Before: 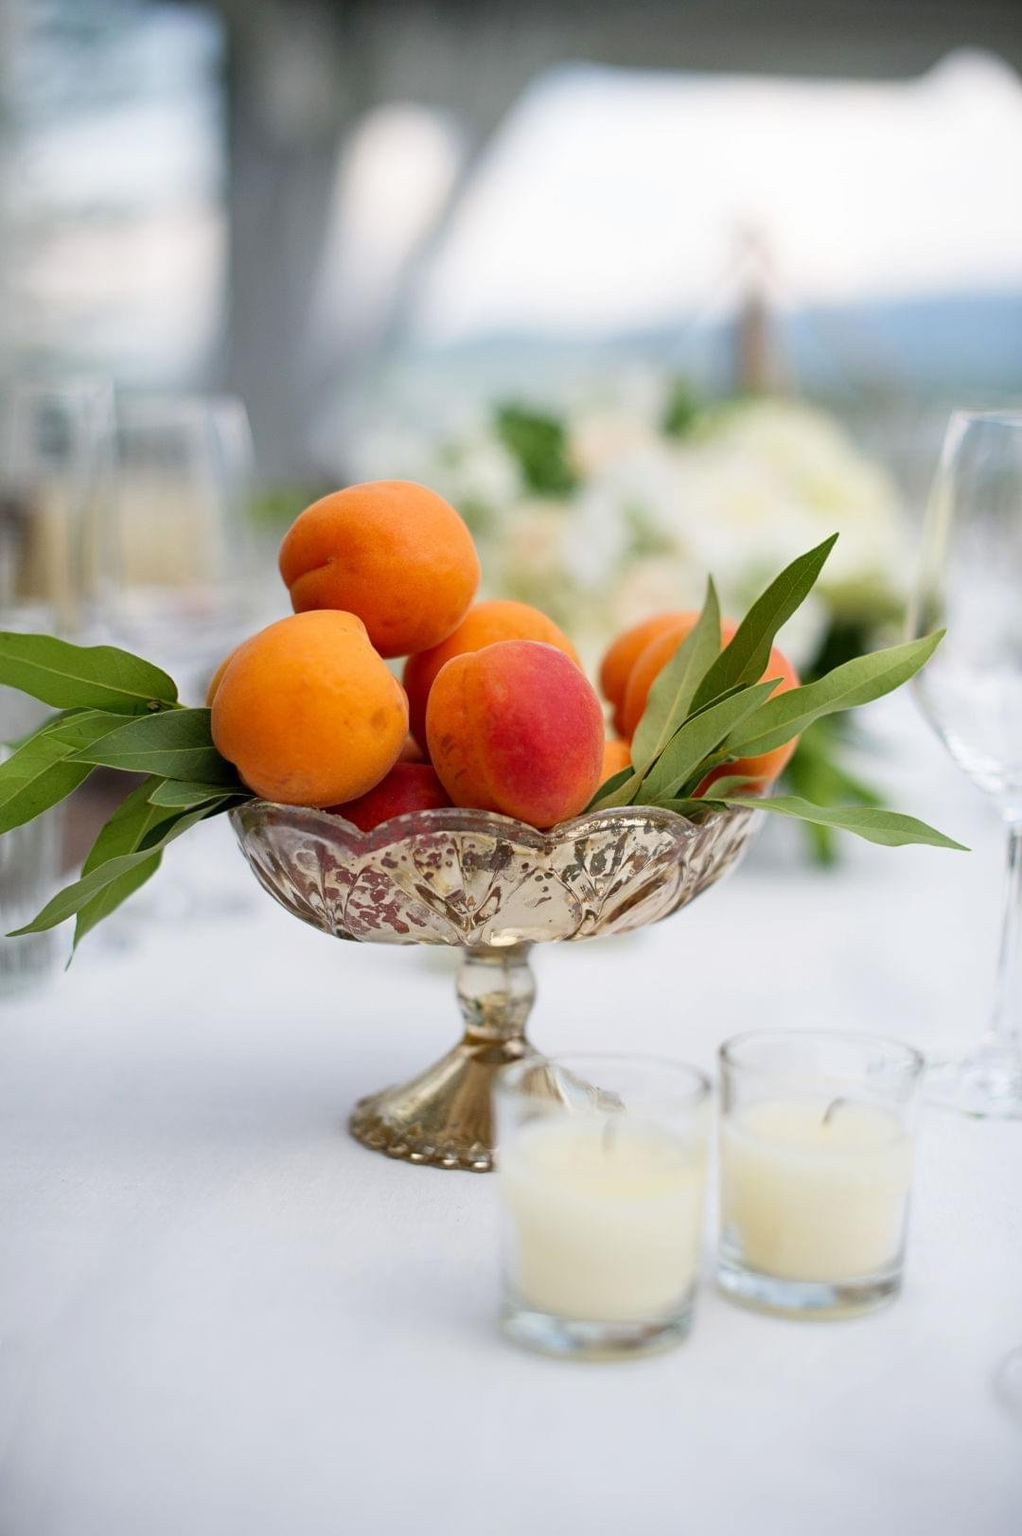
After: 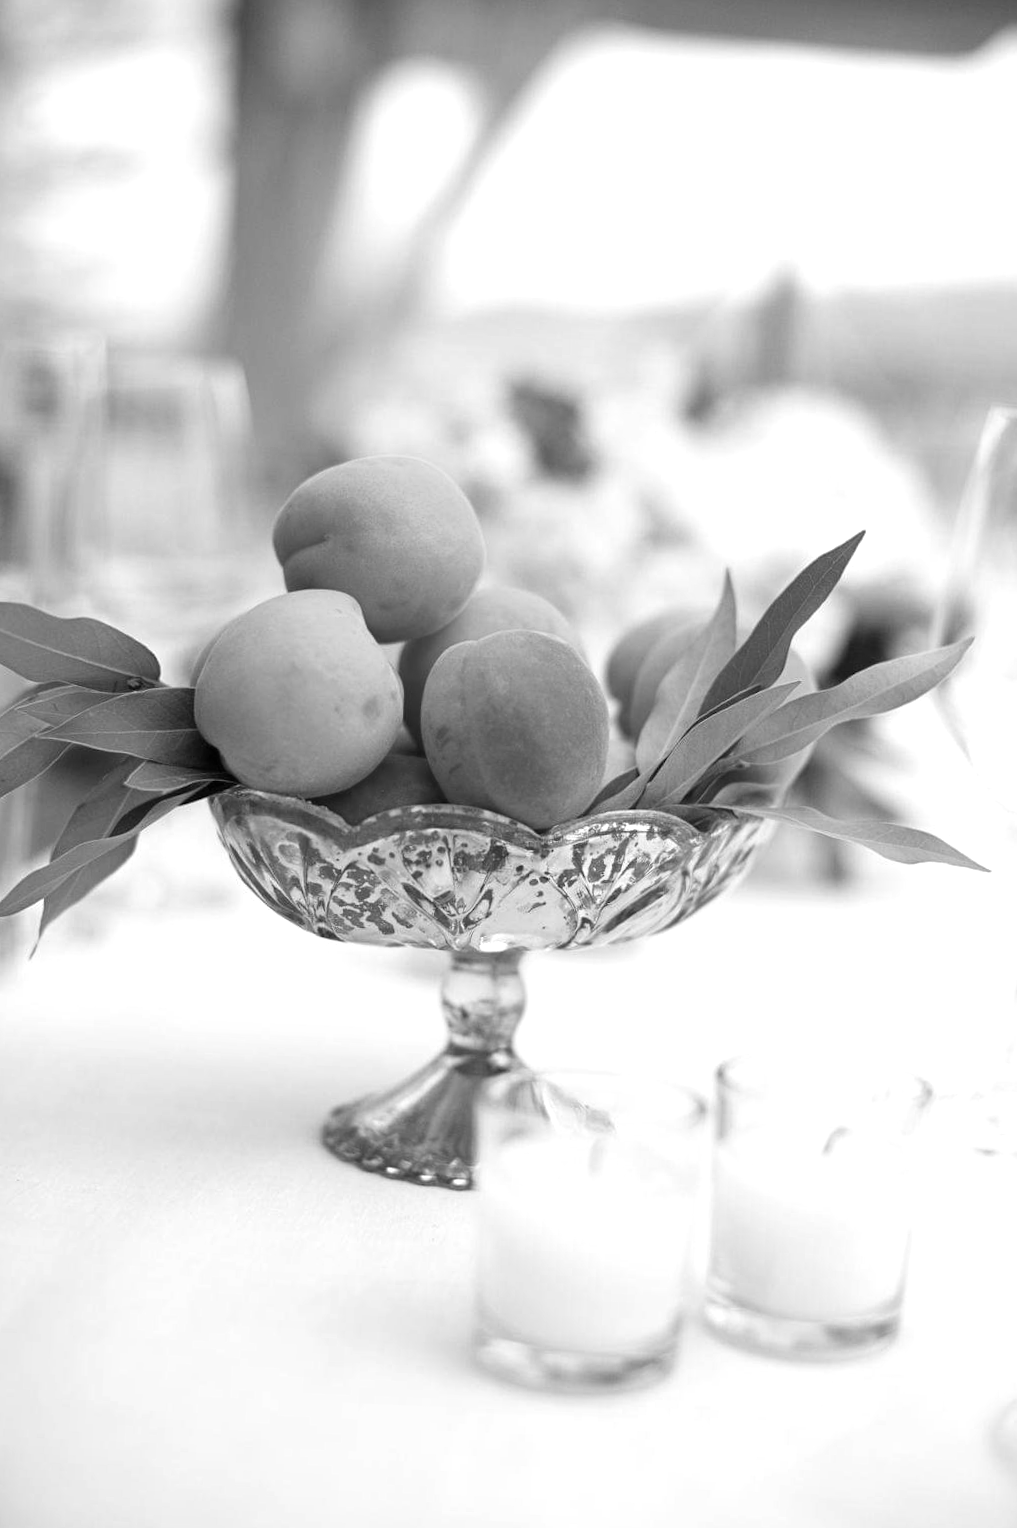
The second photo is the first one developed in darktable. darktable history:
exposure: black level correction 0, exposure 0.5 EV, compensate highlight preservation false
crop and rotate: angle -2.38°
white balance: red 0.967, blue 1.049
monochrome: a 16.01, b -2.65, highlights 0.52
